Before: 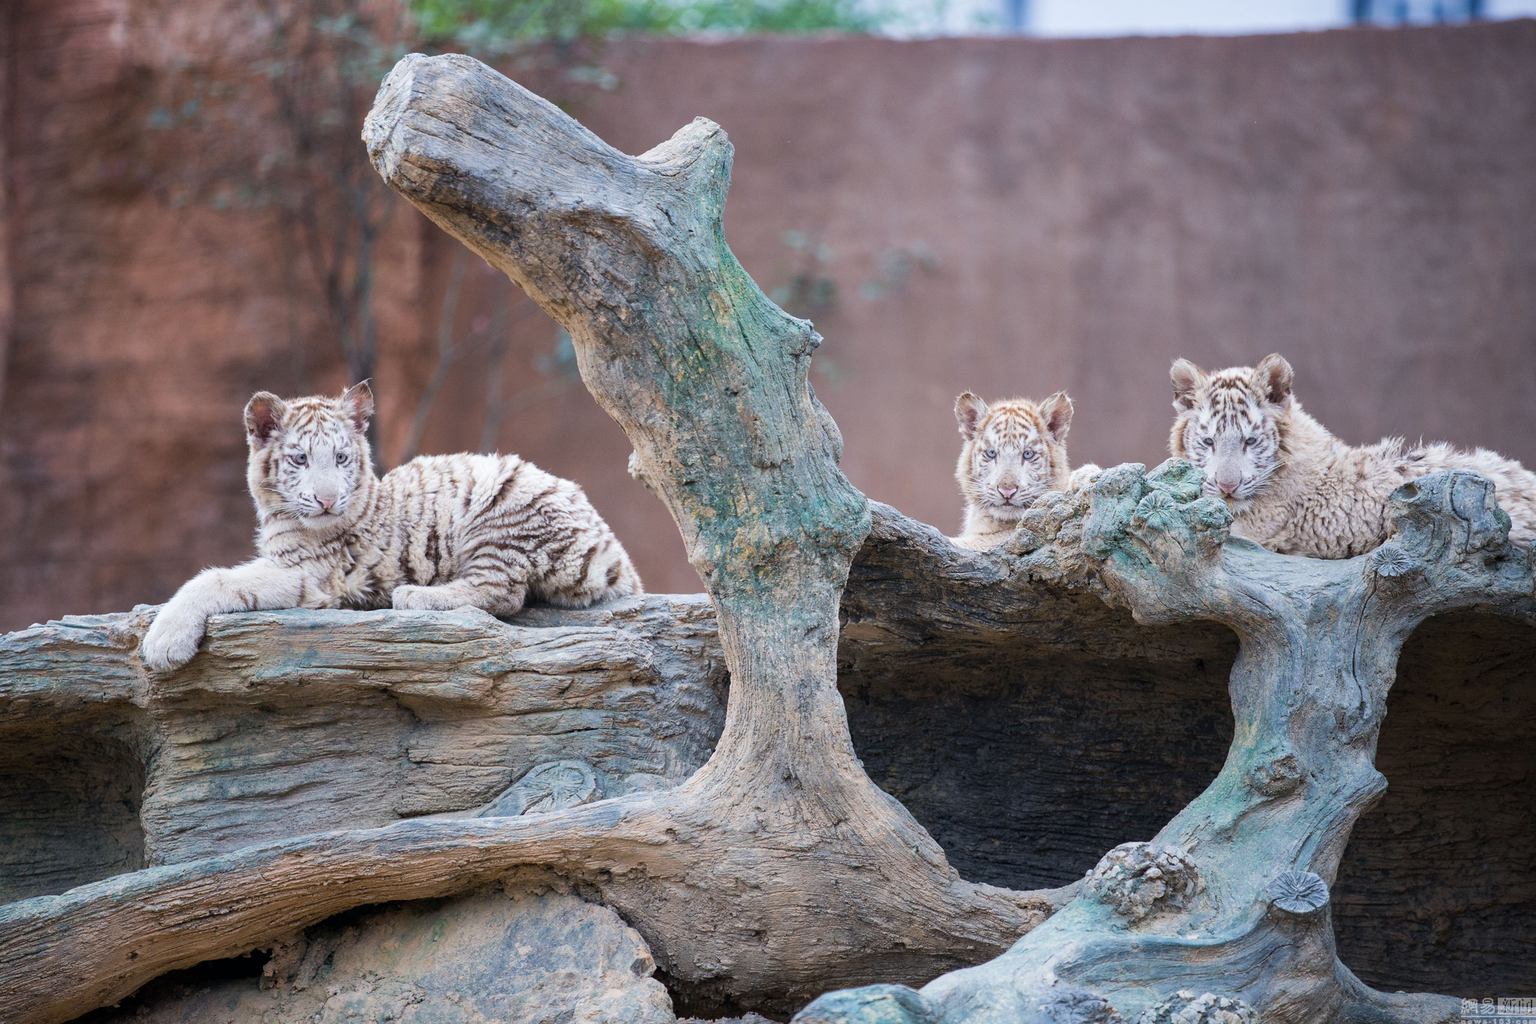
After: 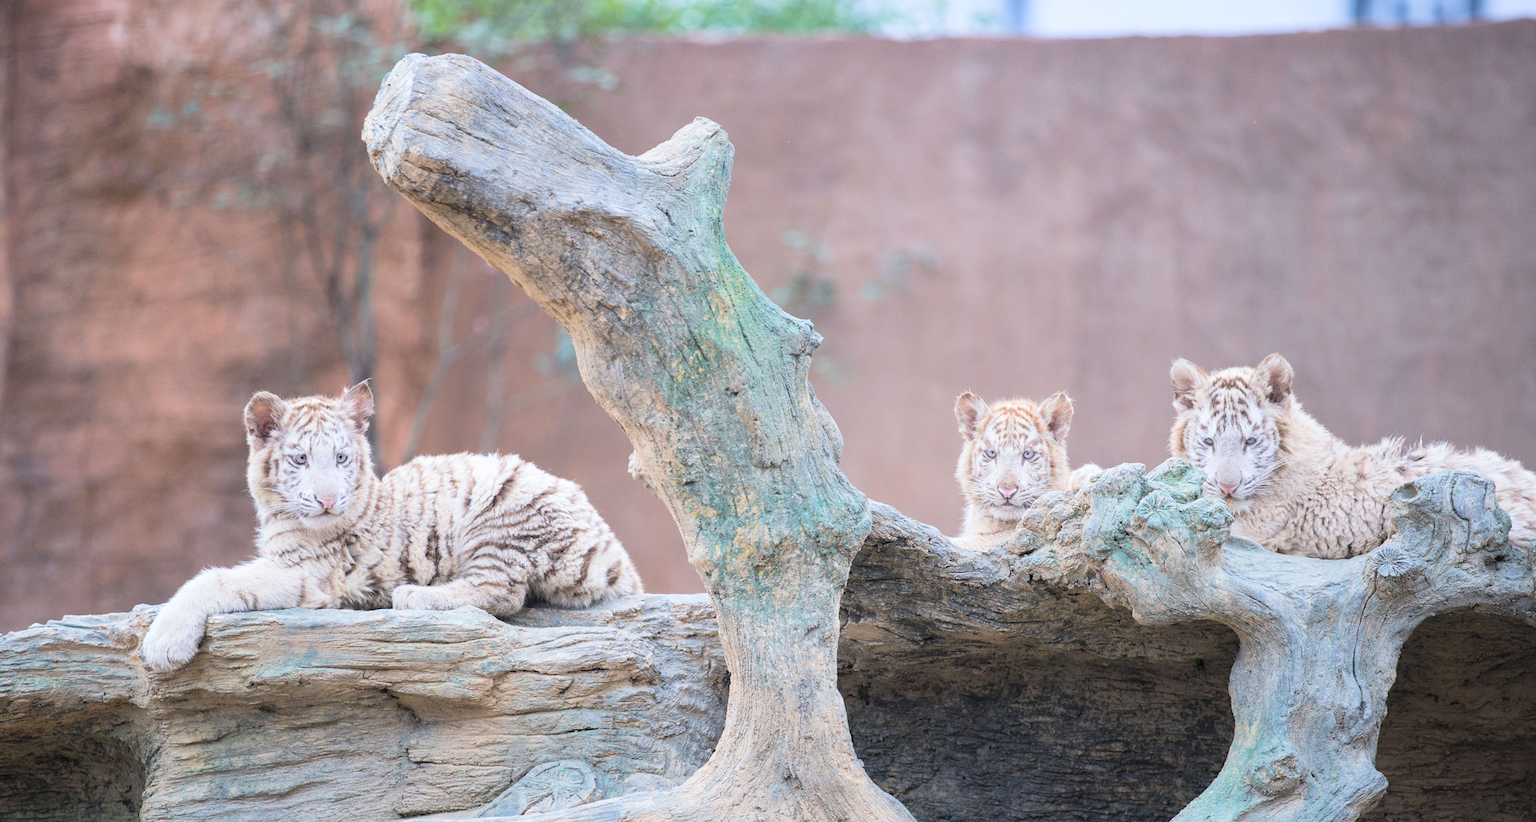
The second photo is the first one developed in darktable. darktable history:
crop: bottom 19.644%
global tonemap: drago (0.7, 100)
